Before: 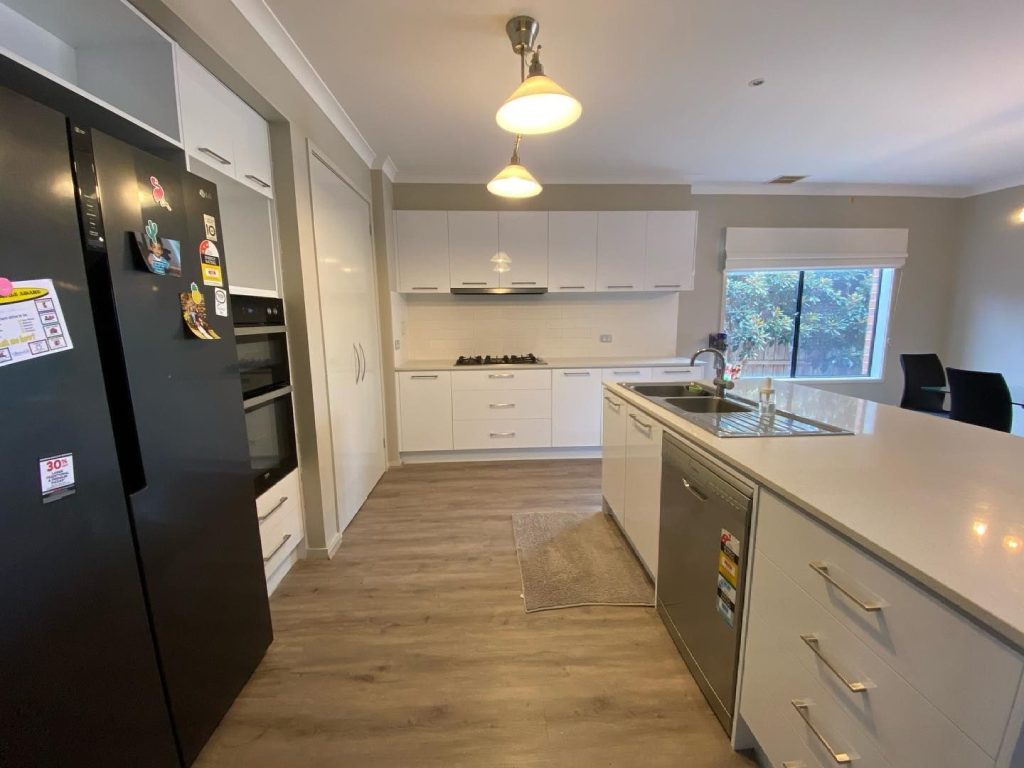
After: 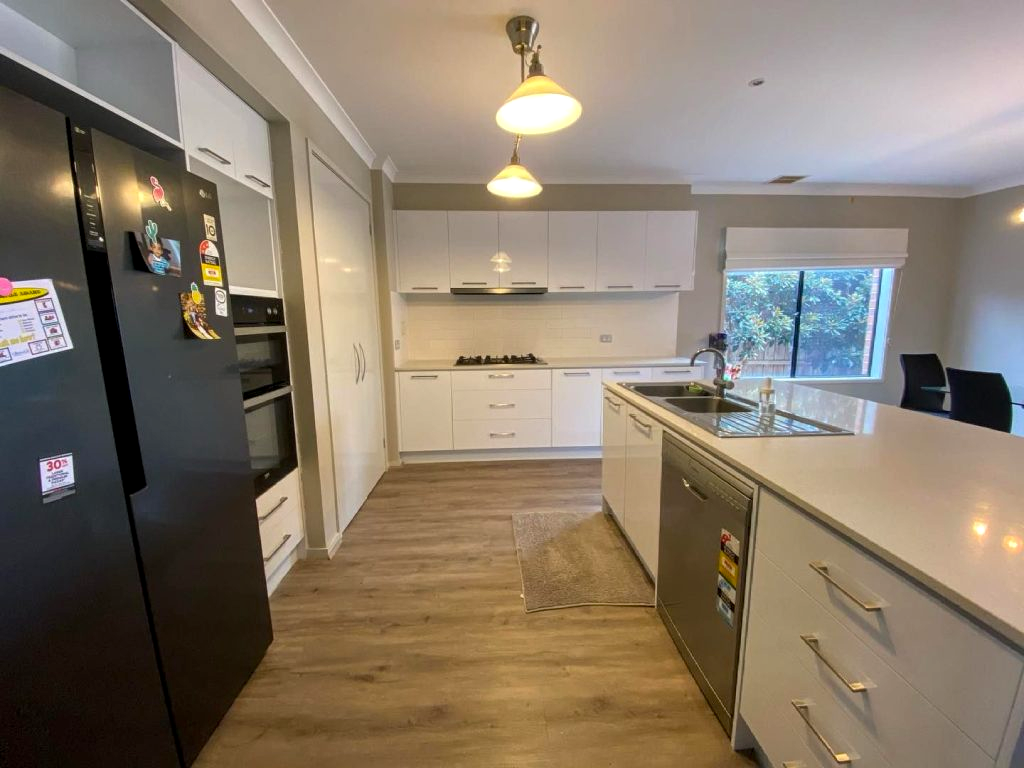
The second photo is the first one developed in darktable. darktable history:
color balance rgb: perceptual saturation grading › global saturation 17.397%, global vibrance 9.195%
local contrast: on, module defaults
